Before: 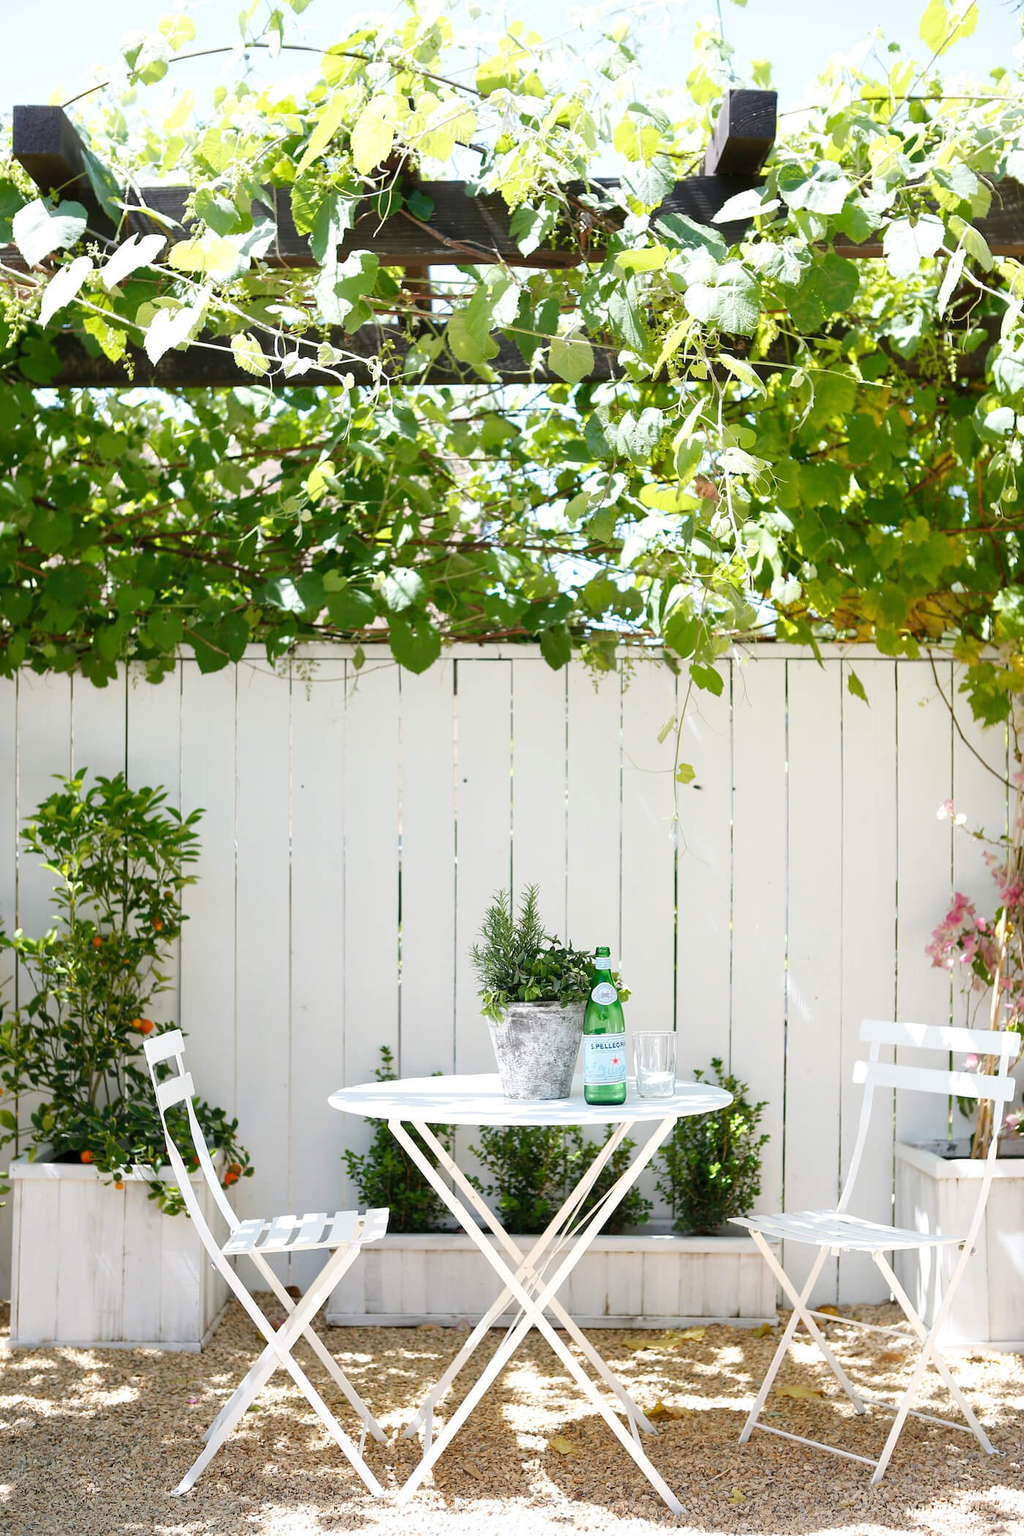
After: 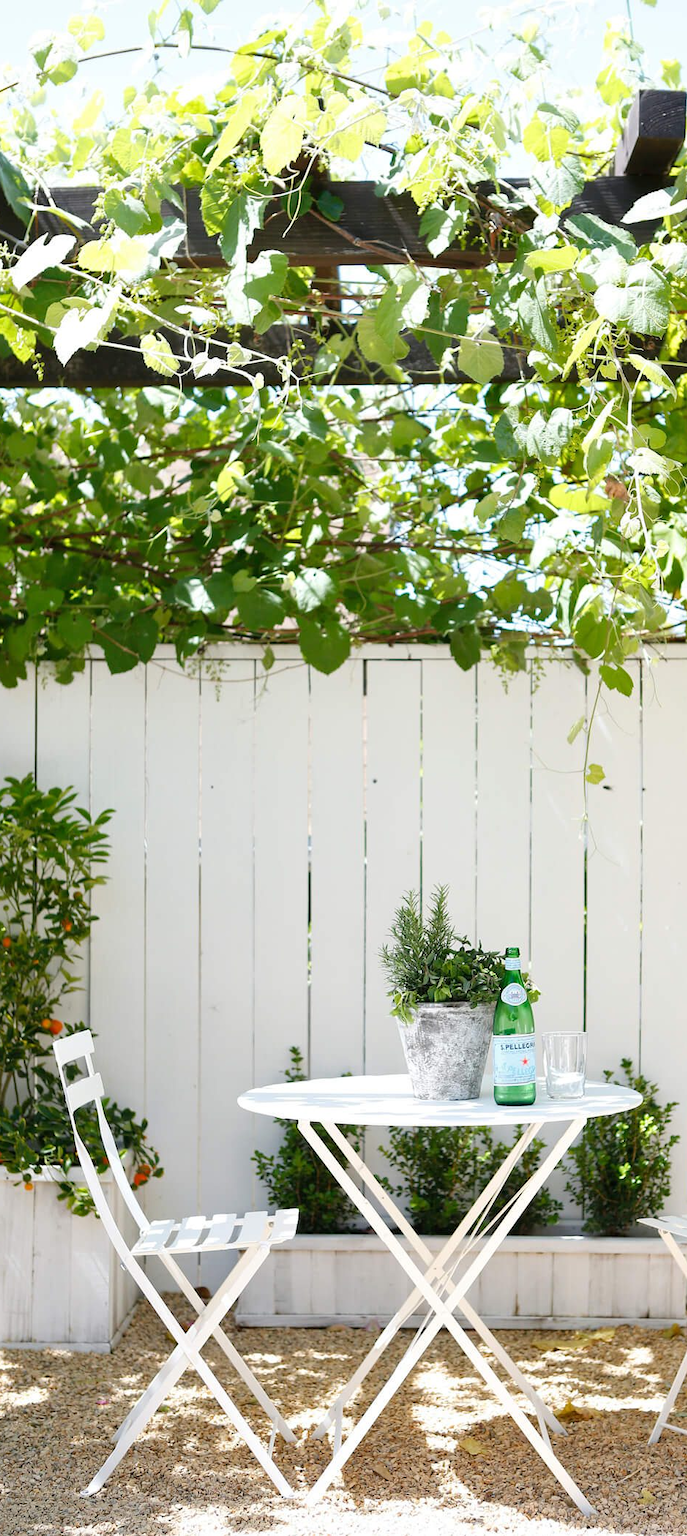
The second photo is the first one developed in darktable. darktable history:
crop and rotate: left 8.914%, right 23.995%
